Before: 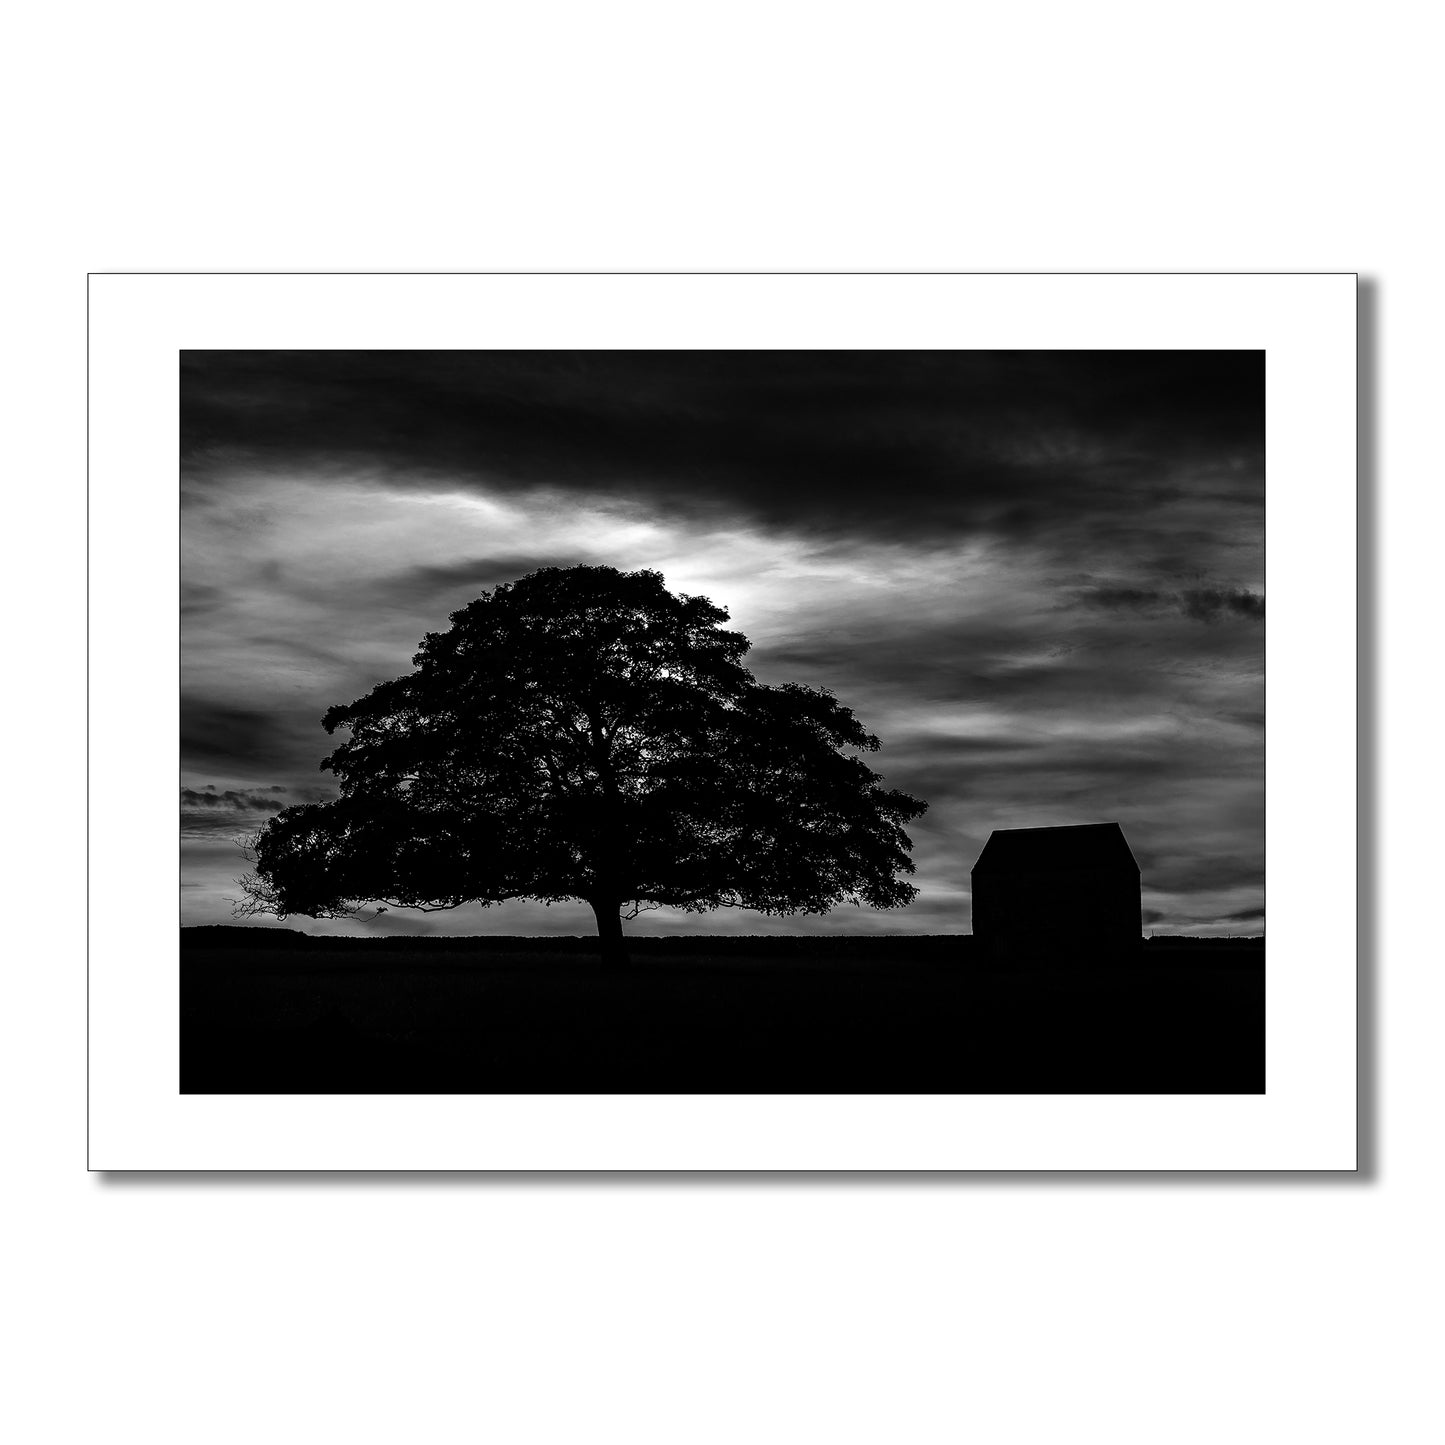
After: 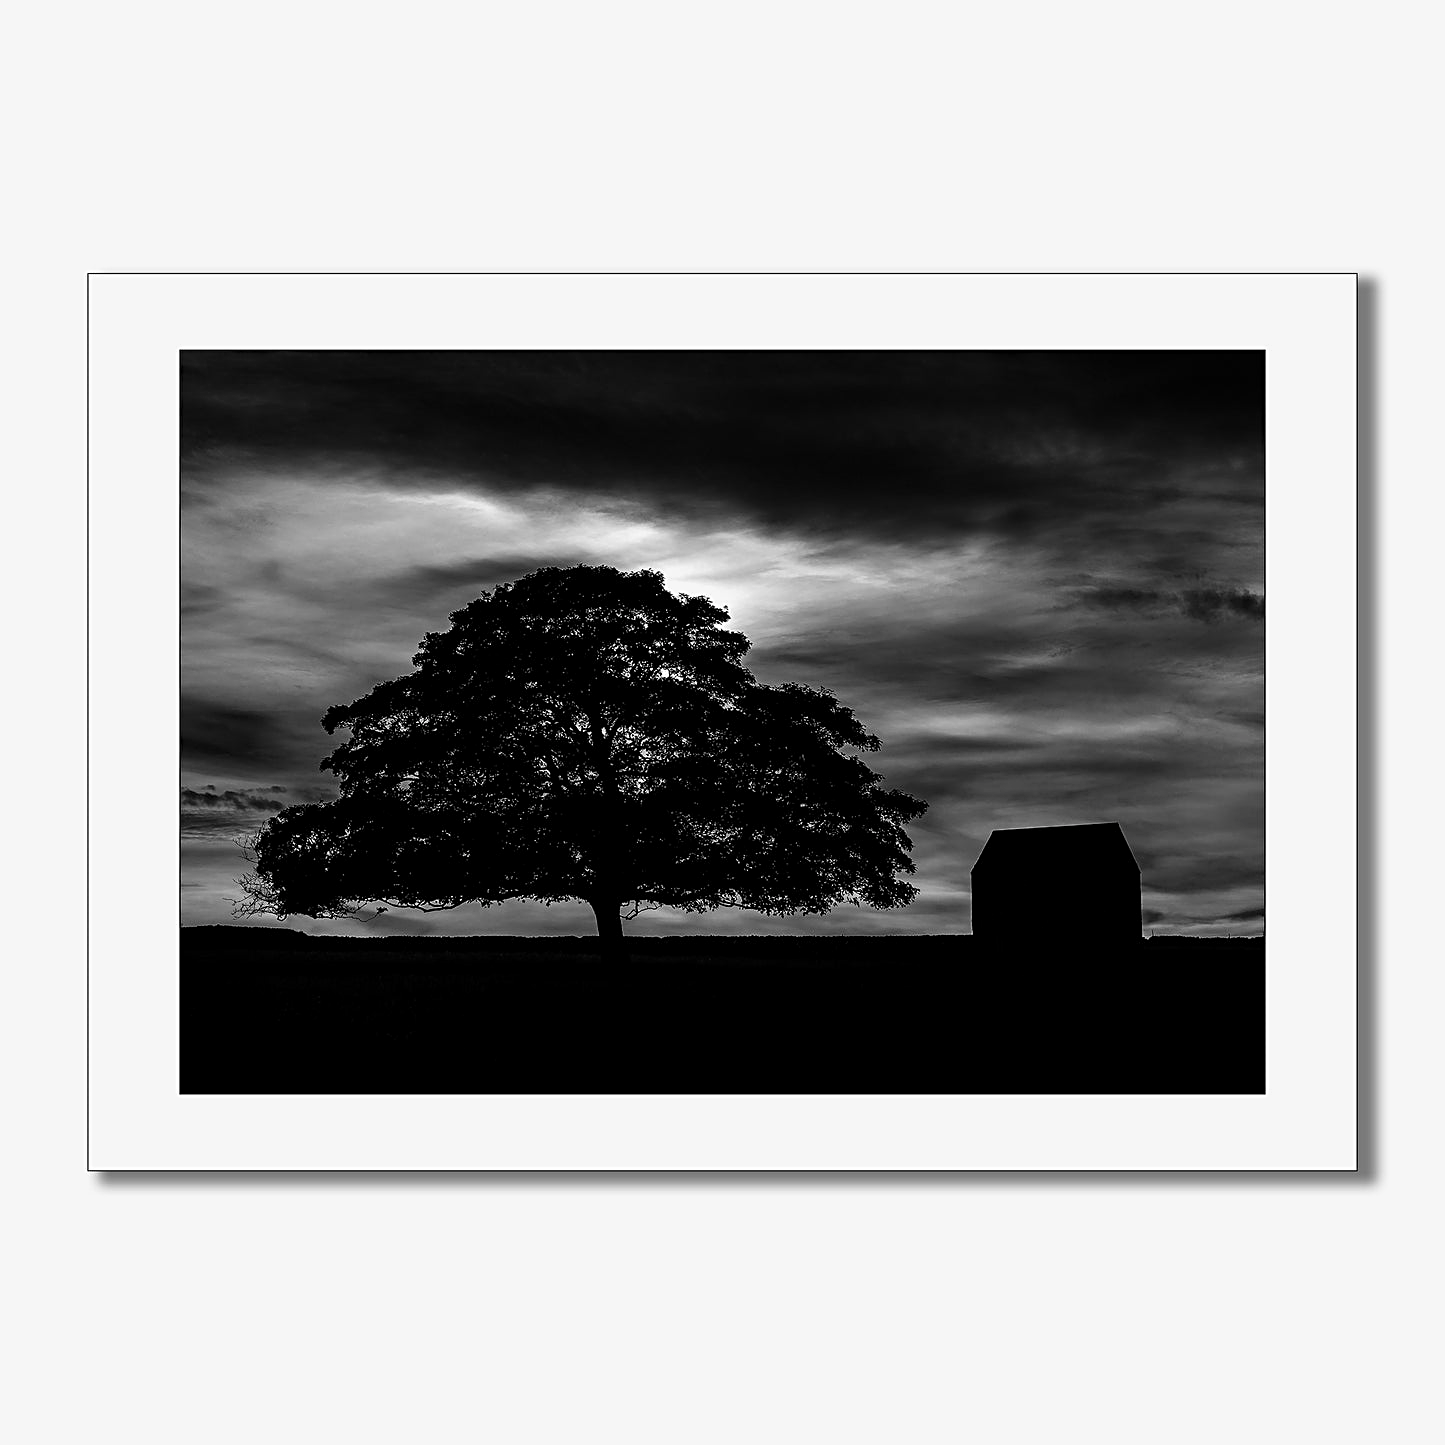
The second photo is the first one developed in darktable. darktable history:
exposure: black level correction 0.001, exposure -0.123 EV, compensate highlight preservation false
sharpen: on, module defaults
